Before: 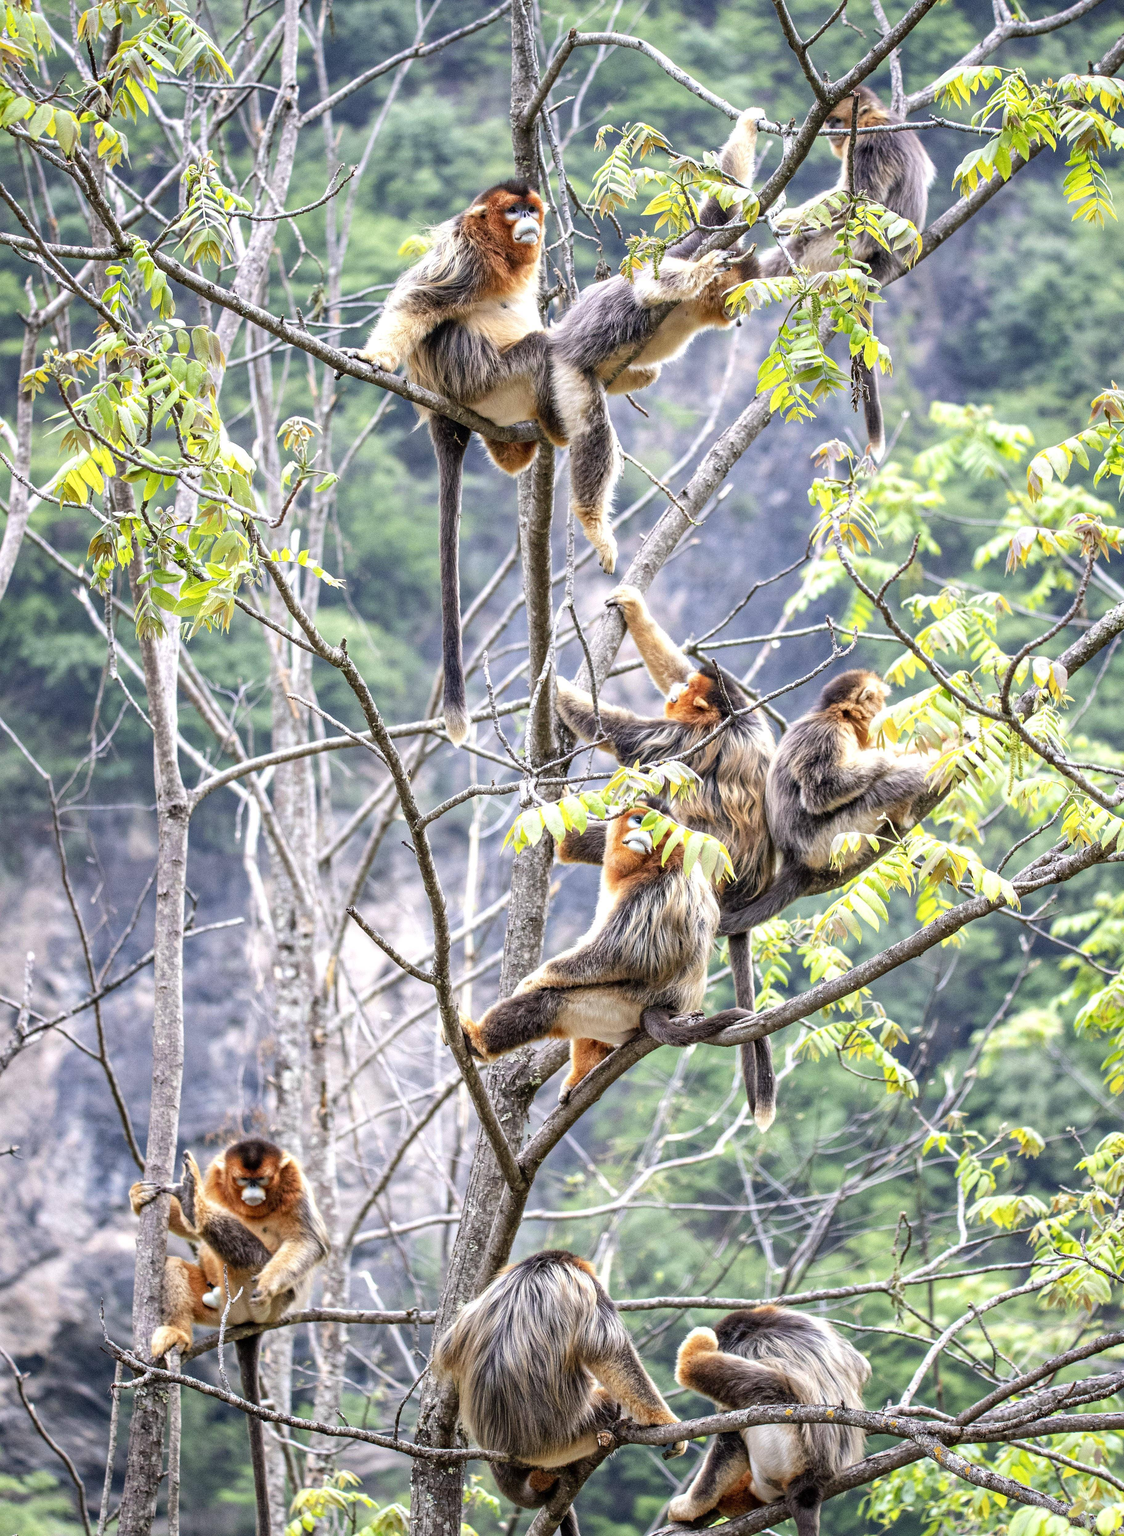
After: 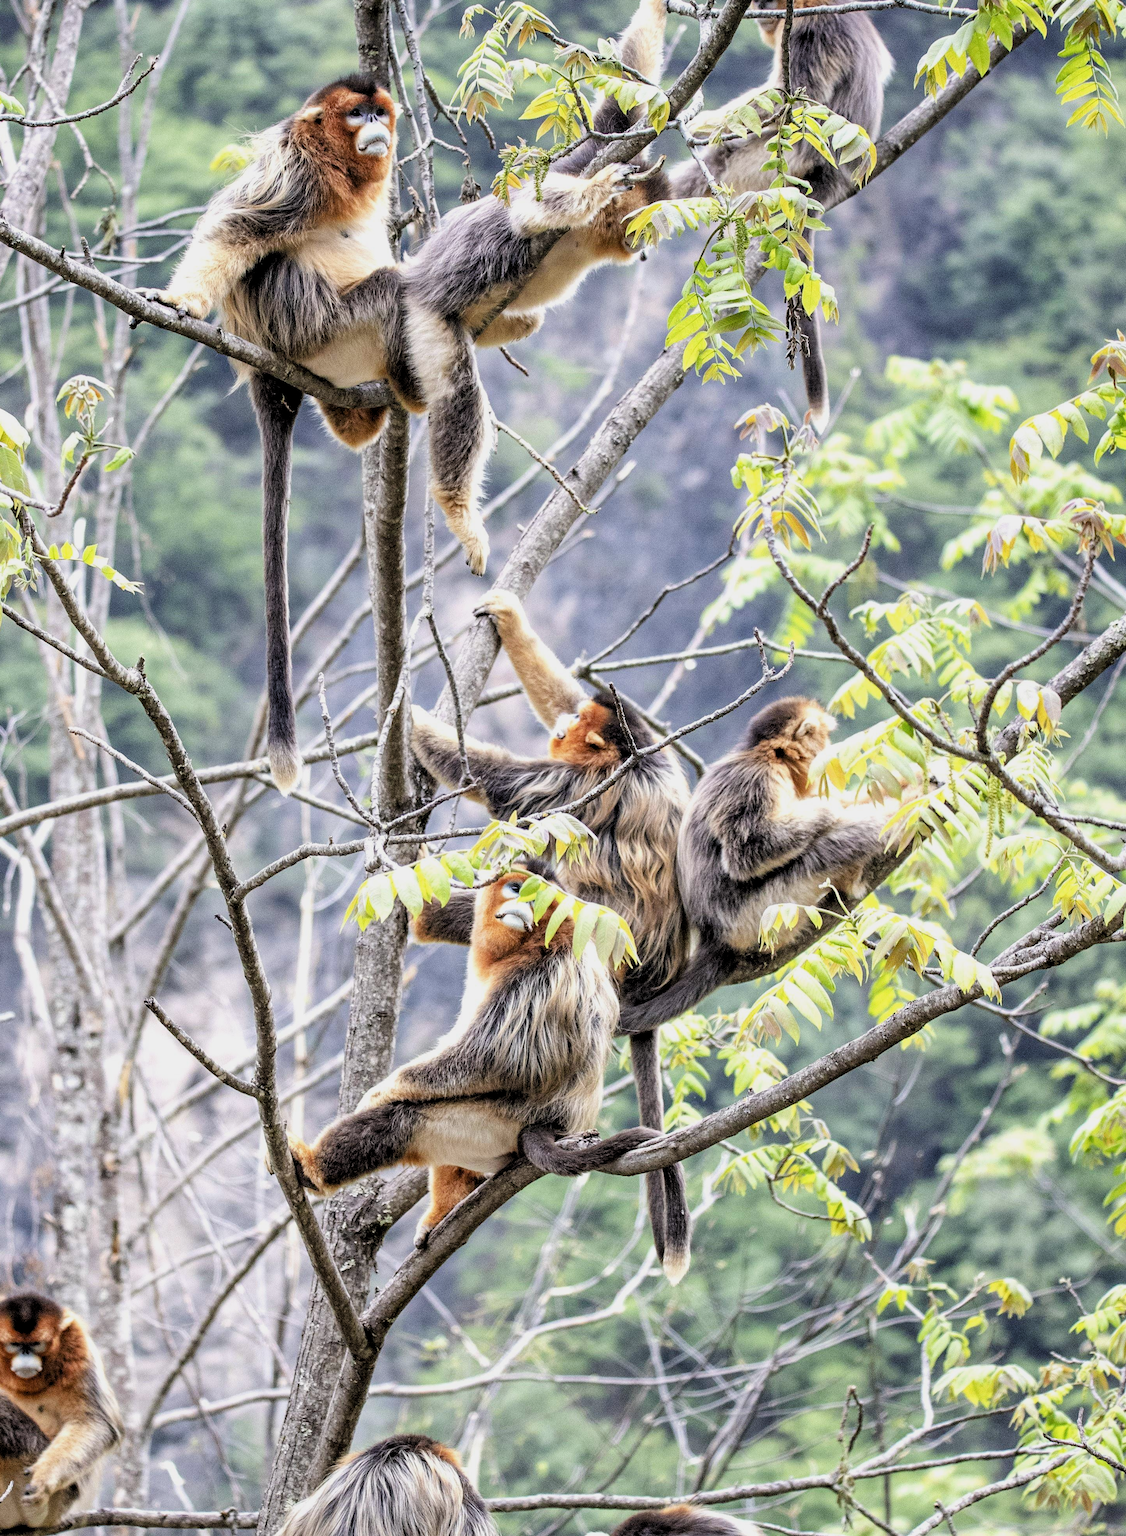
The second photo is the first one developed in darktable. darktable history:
crop and rotate: left 20.74%, top 7.912%, right 0.375%, bottom 13.378%
filmic rgb: hardness 4.17, contrast 0.921
levels: levels [0.052, 0.496, 0.908]
